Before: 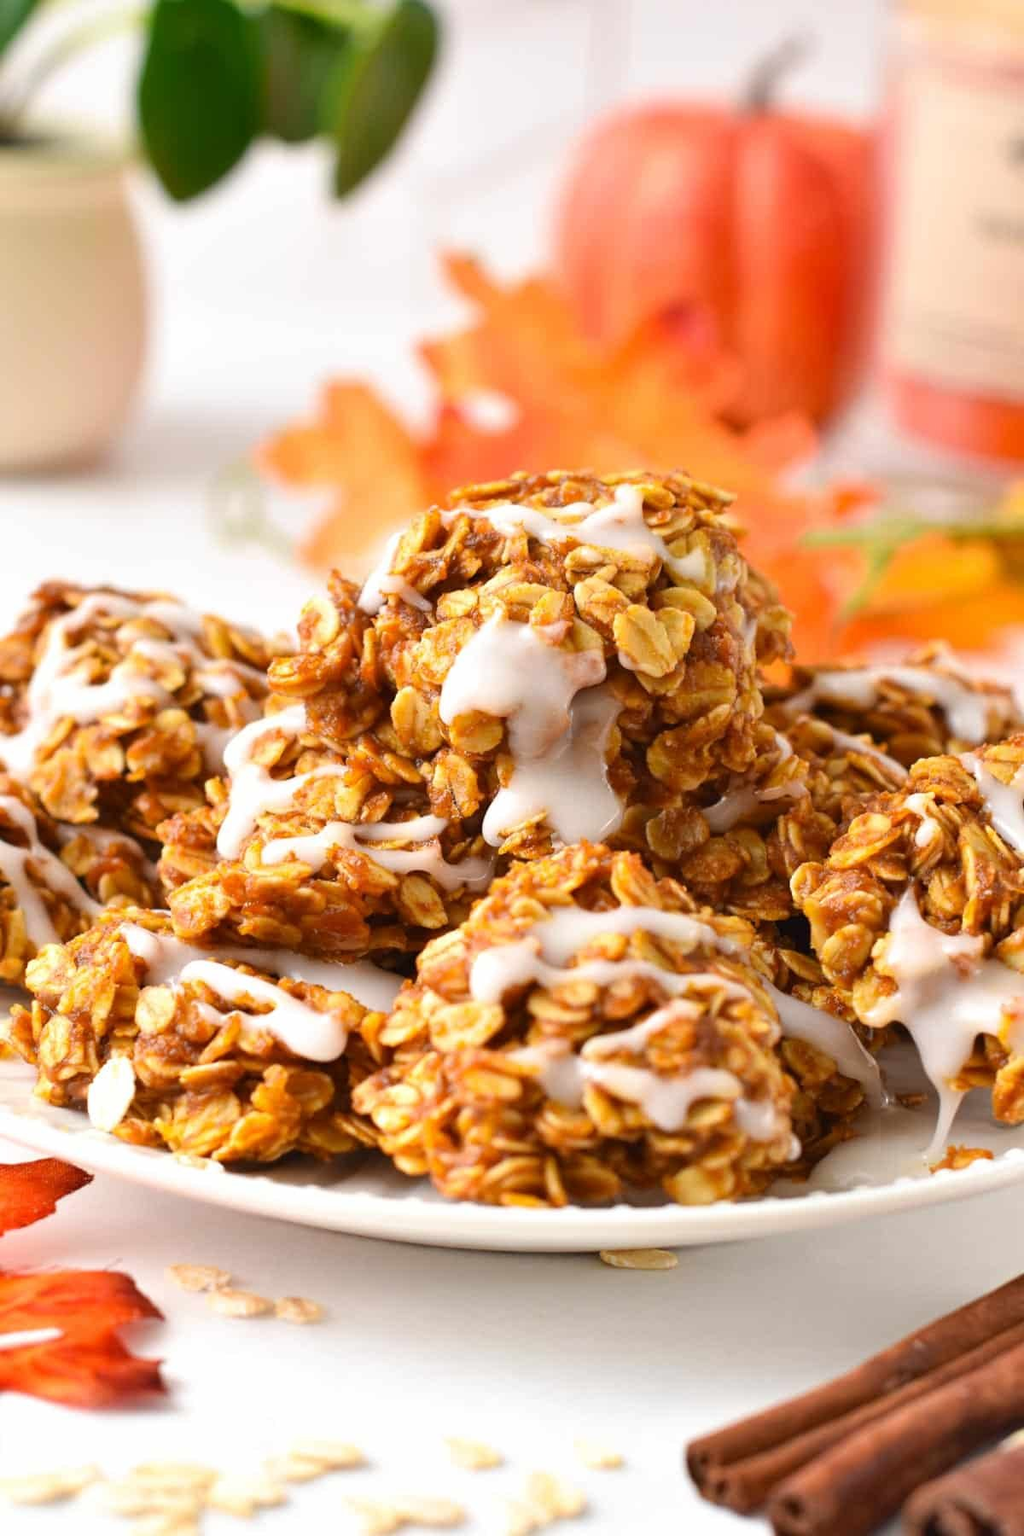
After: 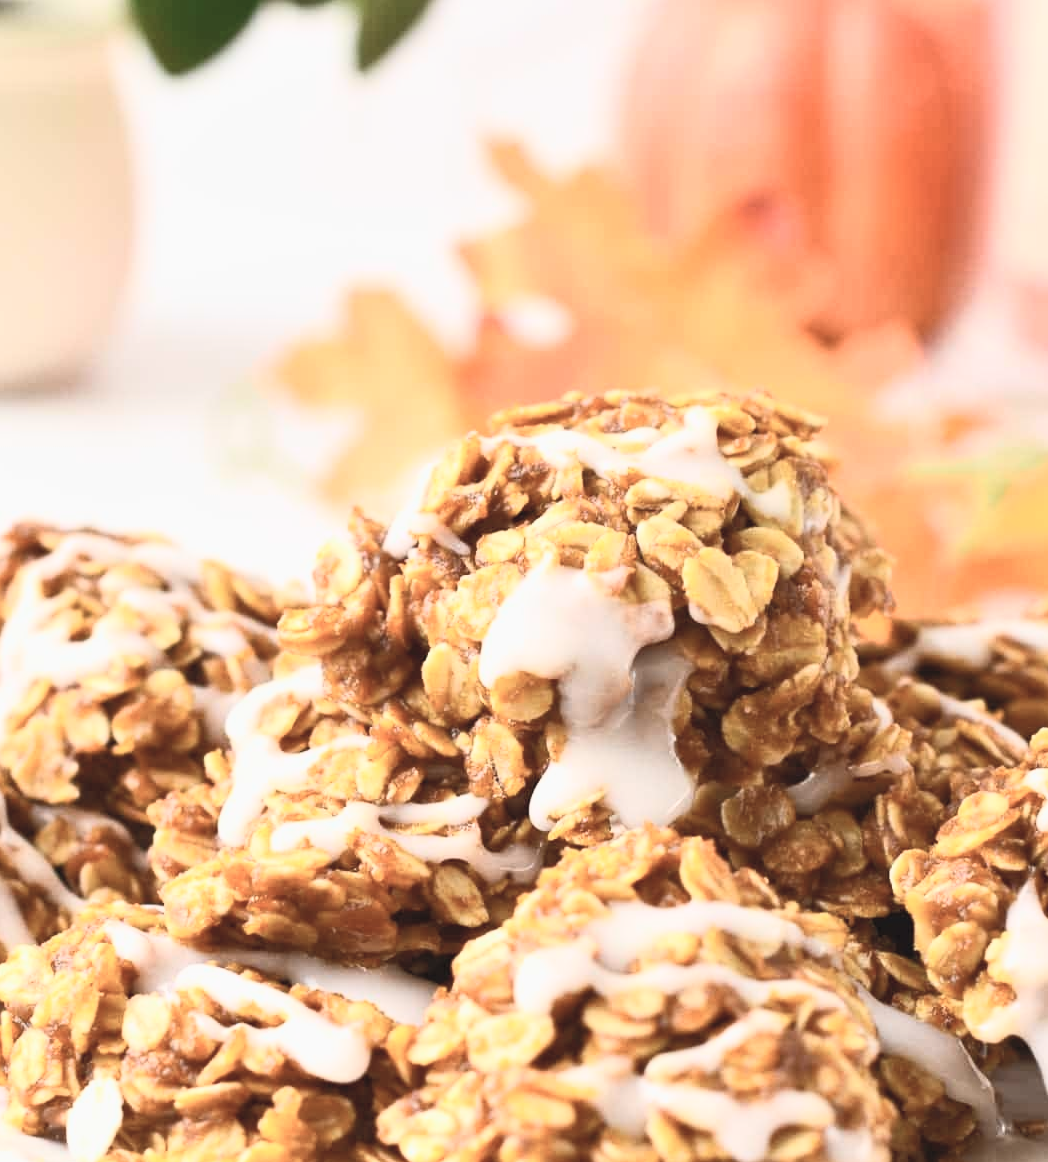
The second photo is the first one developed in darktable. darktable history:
crop: left 3.015%, top 8.969%, right 9.647%, bottom 26.457%
exposure: exposure -0.462 EV, compensate highlight preservation false
contrast brightness saturation: contrast 0.43, brightness 0.56, saturation -0.19
